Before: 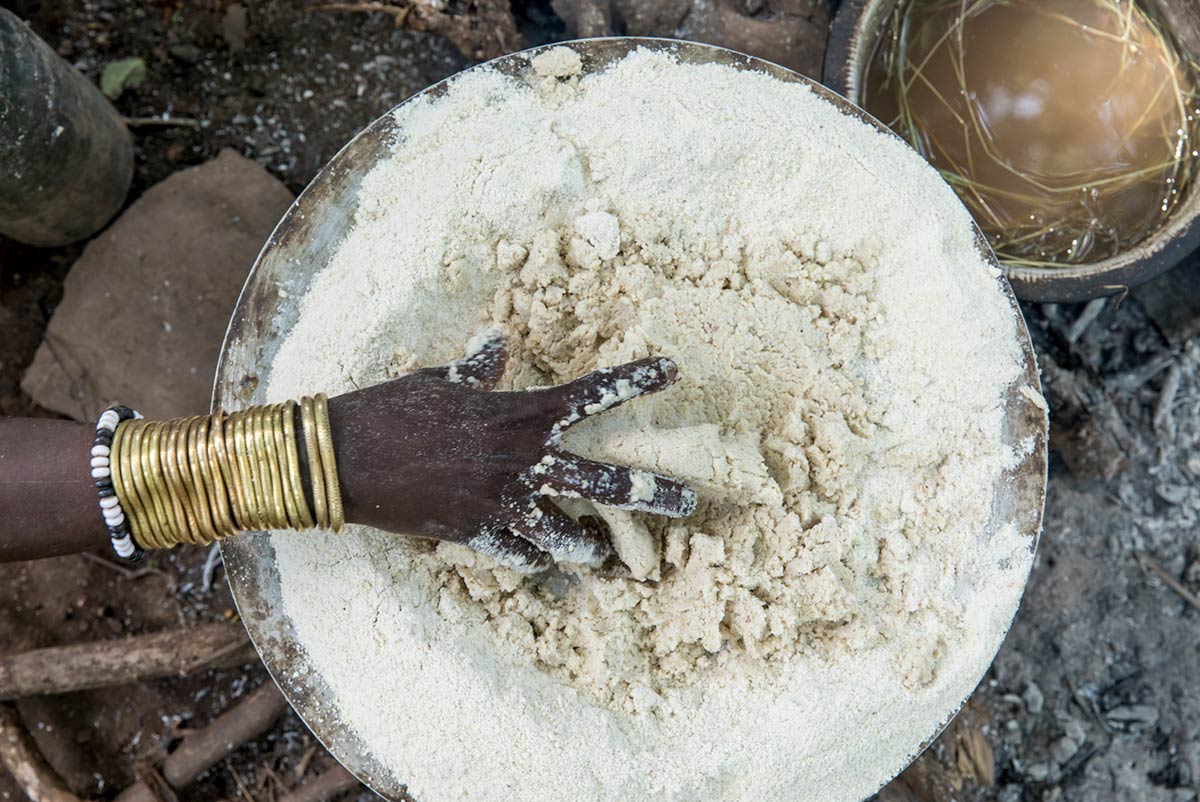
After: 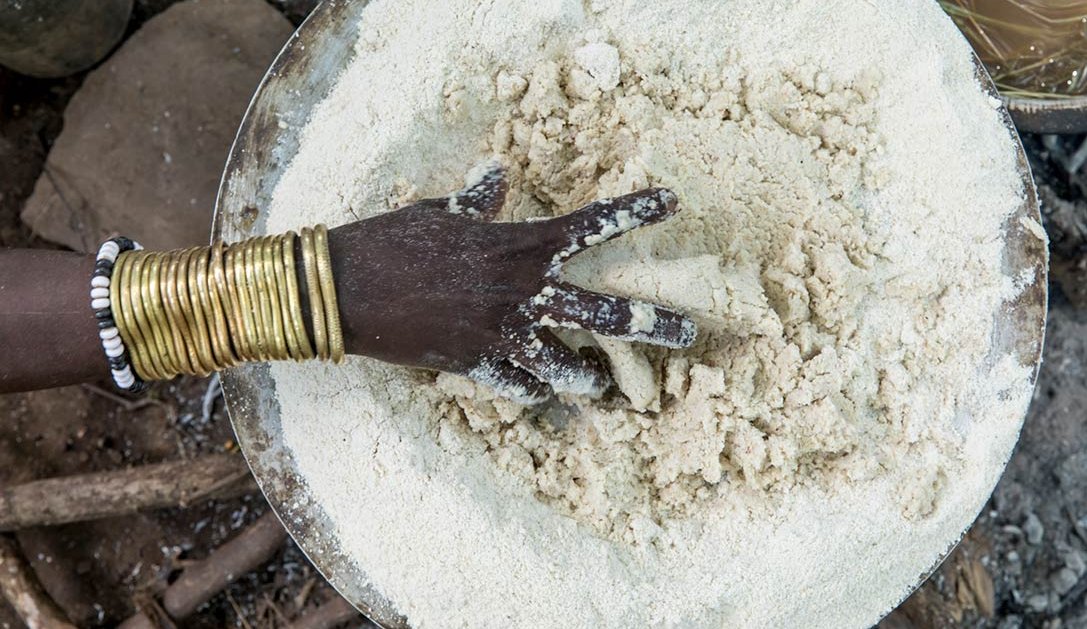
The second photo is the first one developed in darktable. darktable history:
crop: top 21.116%, right 9.375%, bottom 0.348%
